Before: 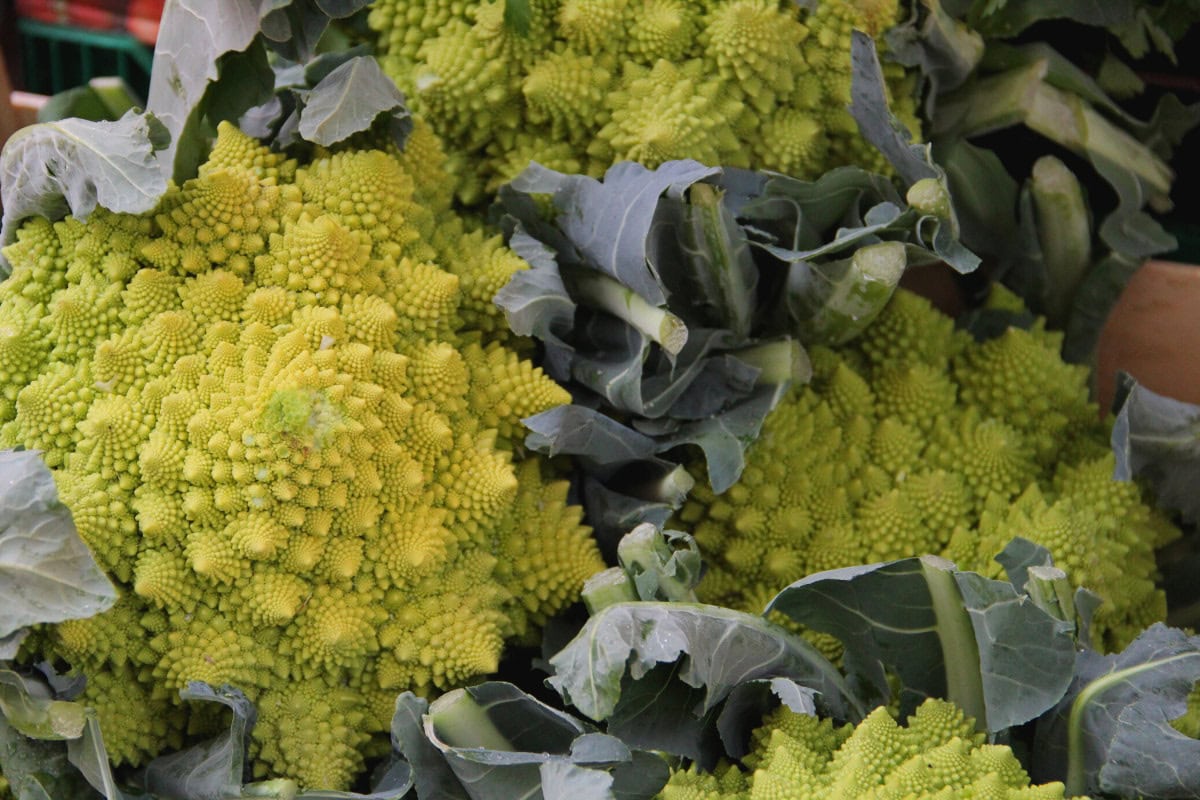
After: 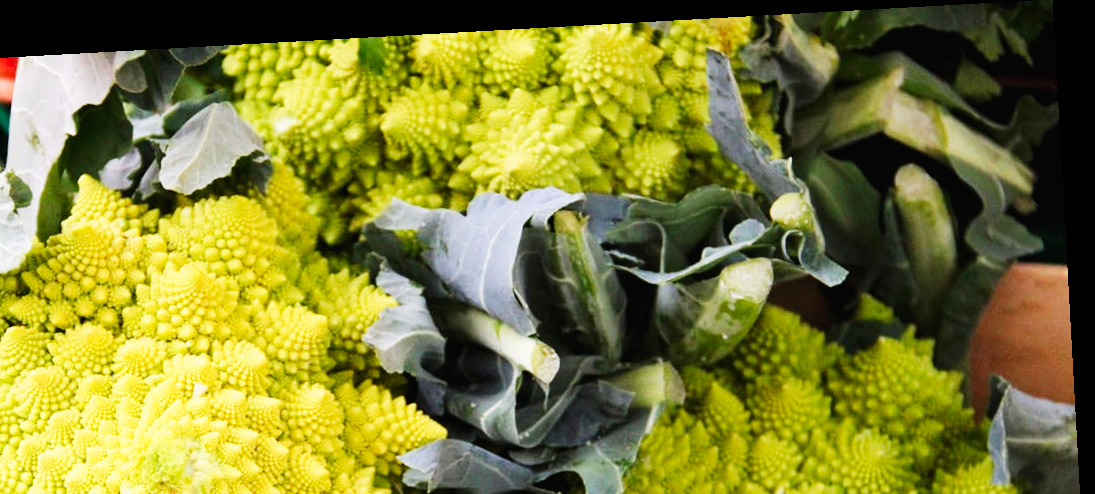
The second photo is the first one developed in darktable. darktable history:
crop and rotate: left 11.812%, bottom 42.776%
base curve: curves: ch0 [(0, 0) (0.007, 0.004) (0.027, 0.03) (0.046, 0.07) (0.207, 0.54) (0.442, 0.872) (0.673, 0.972) (1, 1)], preserve colors none
rotate and perspective: rotation -3.18°, automatic cropping off
